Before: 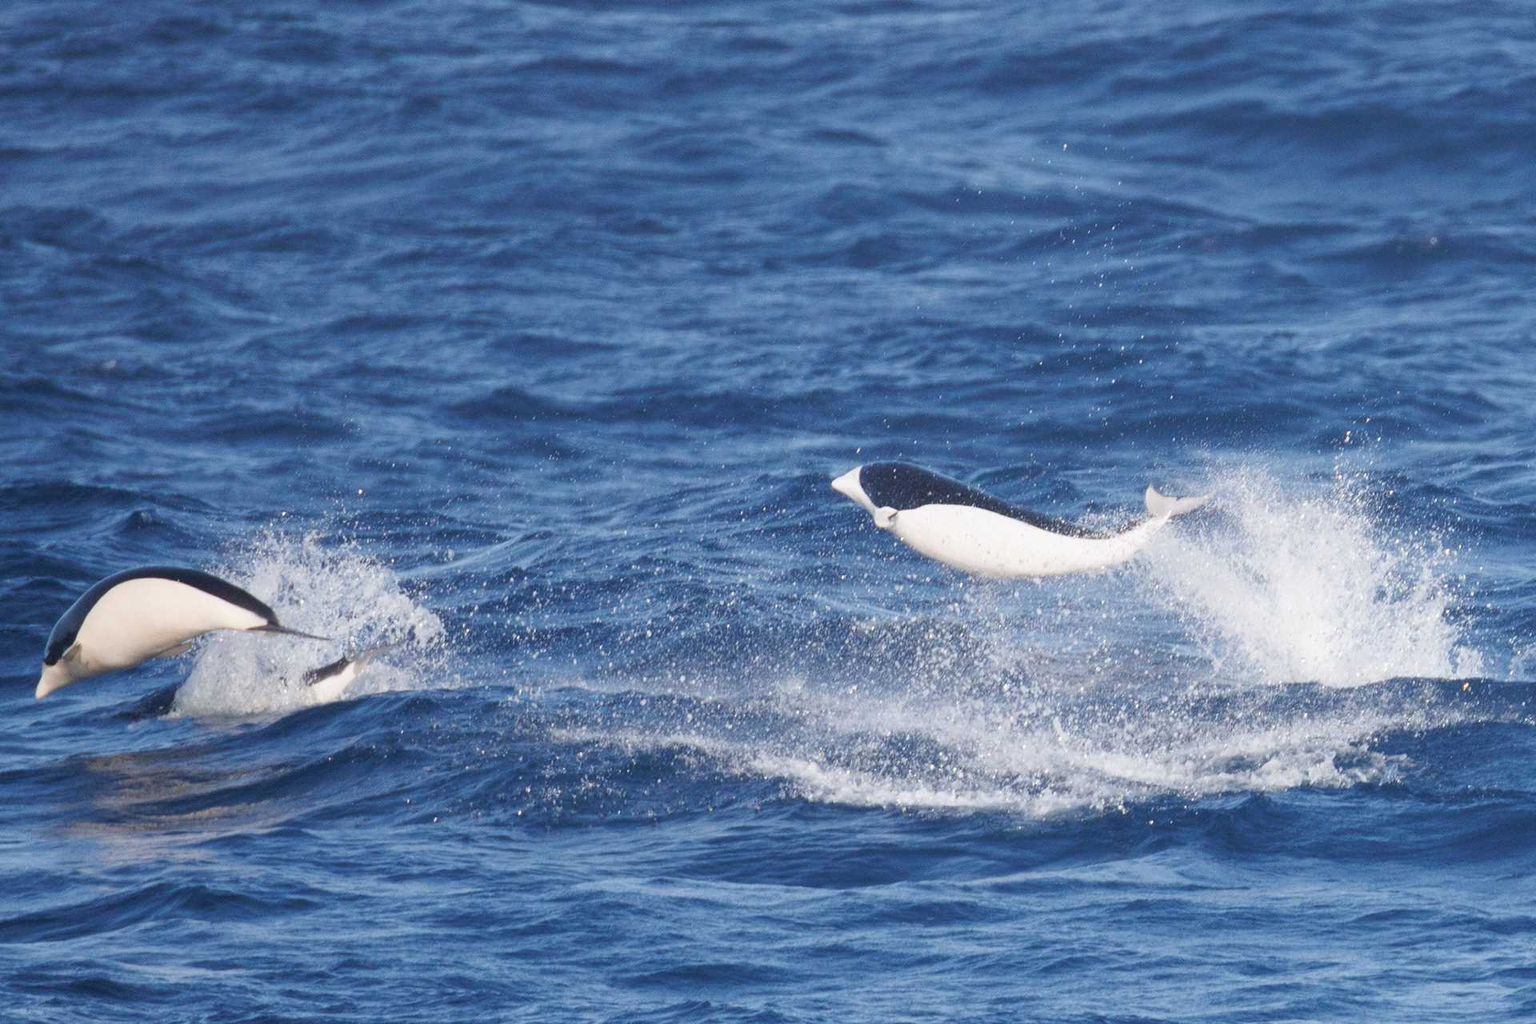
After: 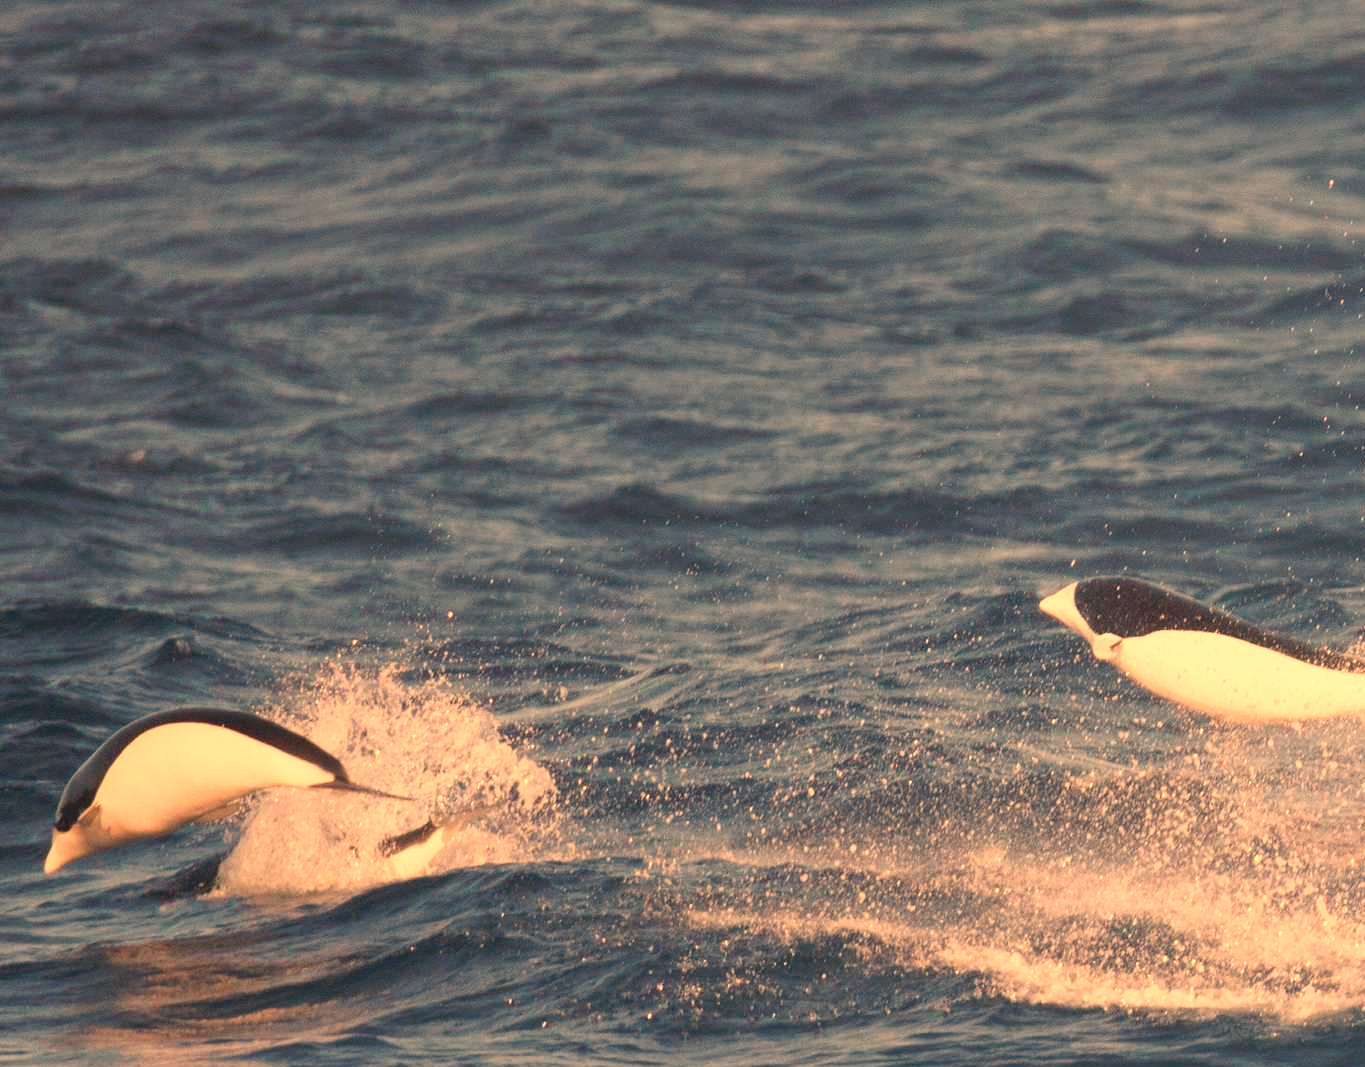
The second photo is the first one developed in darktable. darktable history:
white balance: red 1.467, blue 0.684
crop: right 28.885%, bottom 16.626%
